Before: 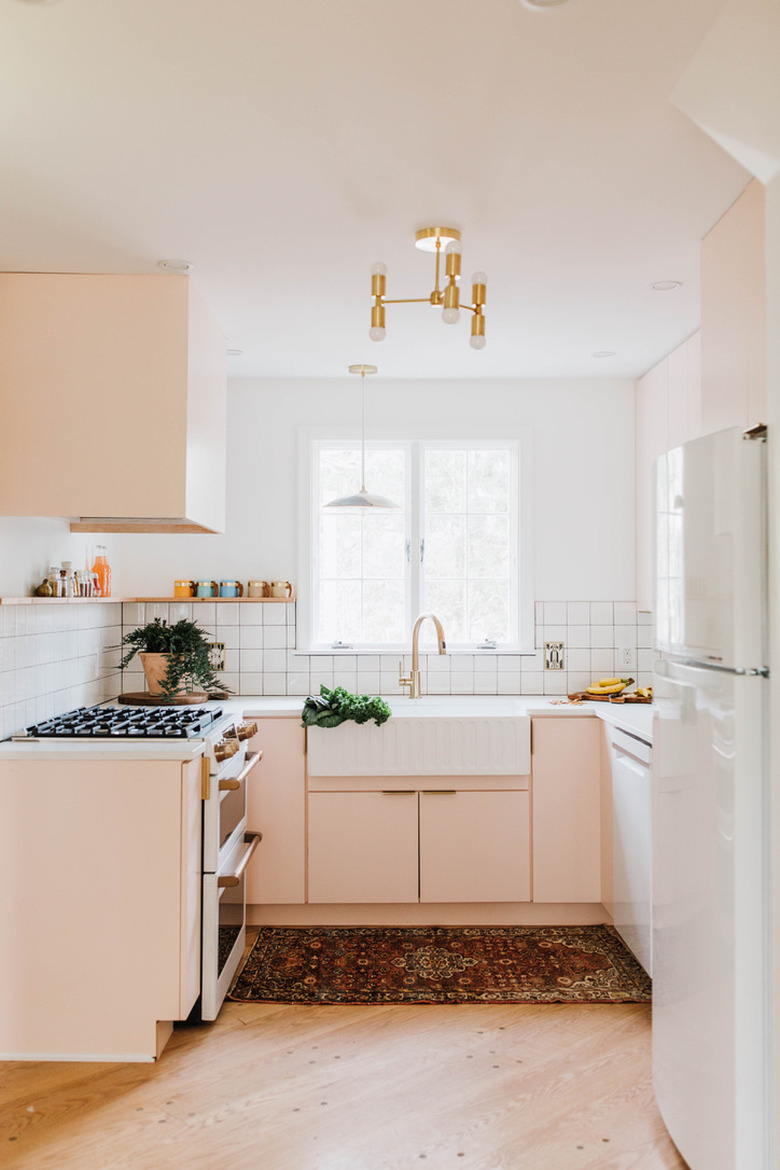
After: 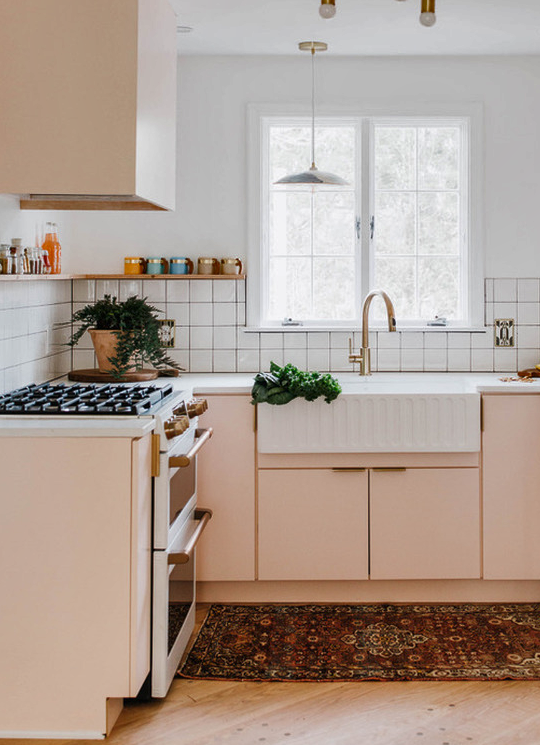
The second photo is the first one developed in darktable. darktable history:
shadows and highlights: radius 118.69, shadows 42.21, highlights -61.56, soften with gaussian
crop: left 6.488%, top 27.668%, right 24.183%, bottom 8.656%
